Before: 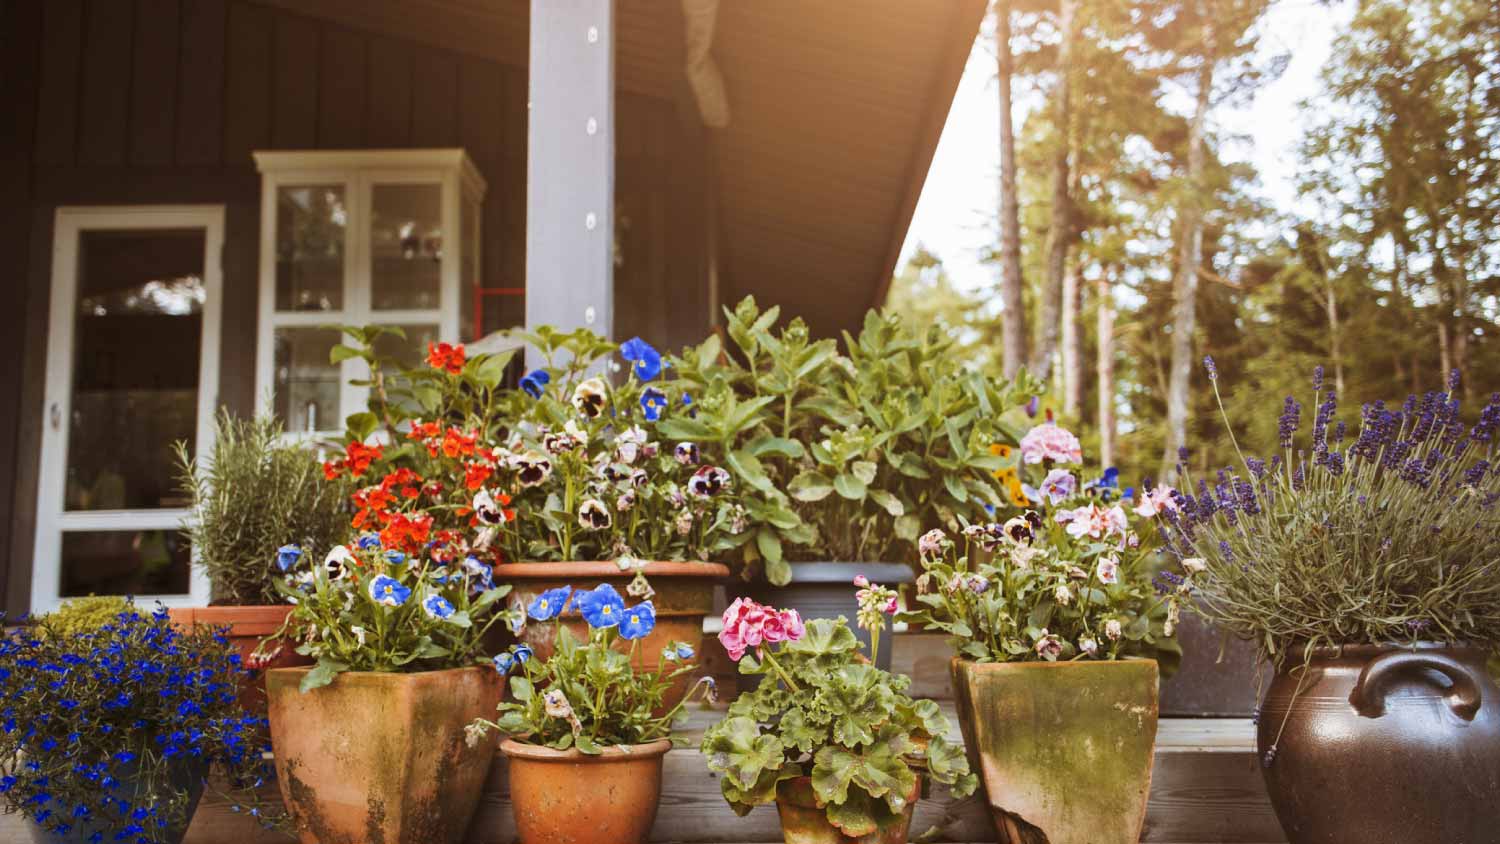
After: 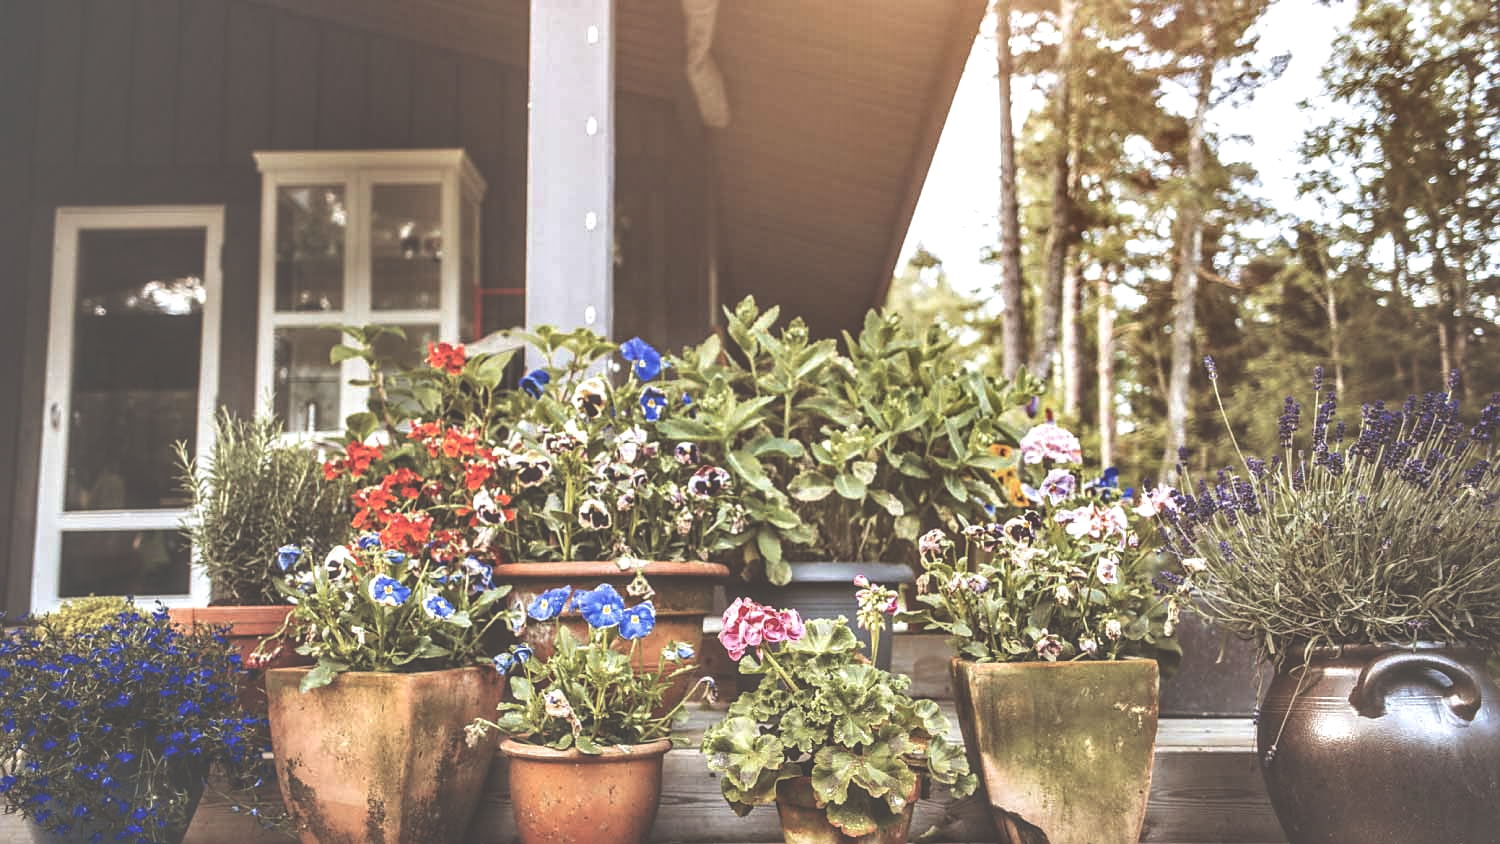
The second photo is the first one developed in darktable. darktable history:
local contrast: highlights 4%, shadows 7%, detail 181%
exposure: black level correction -0.086, compensate highlight preservation false
shadows and highlights: soften with gaussian
sharpen: radius 1.898, amount 0.391, threshold 1.305
